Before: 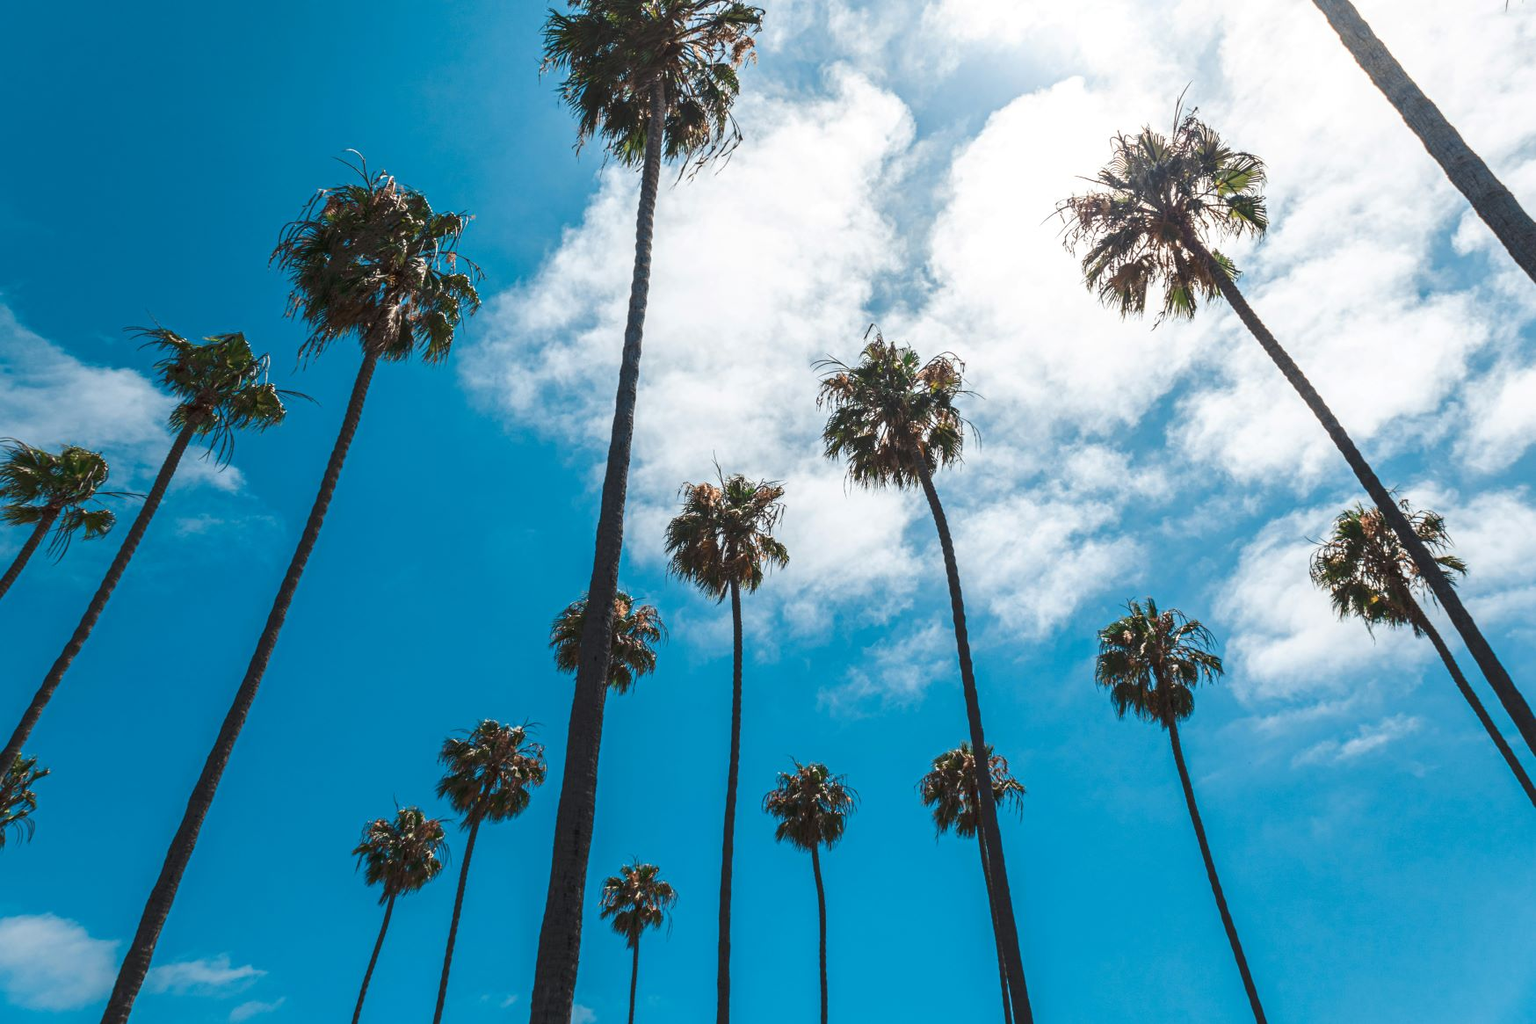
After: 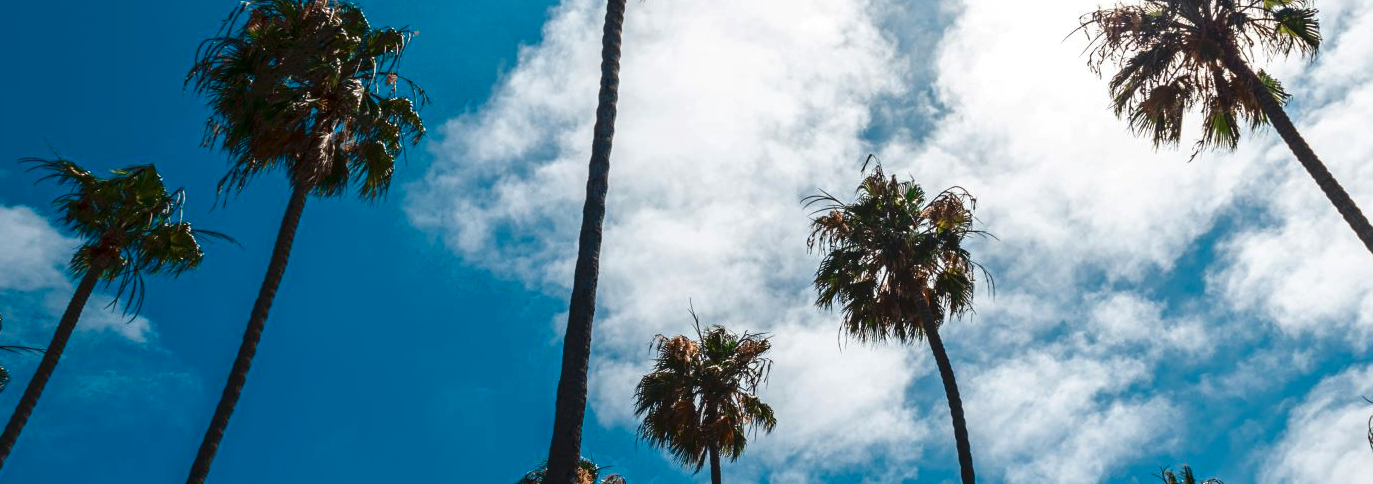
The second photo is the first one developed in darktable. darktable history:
contrast brightness saturation: brightness -0.2, saturation 0.08
crop: left 7.036%, top 18.398%, right 14.379%, bottom 40.043%
